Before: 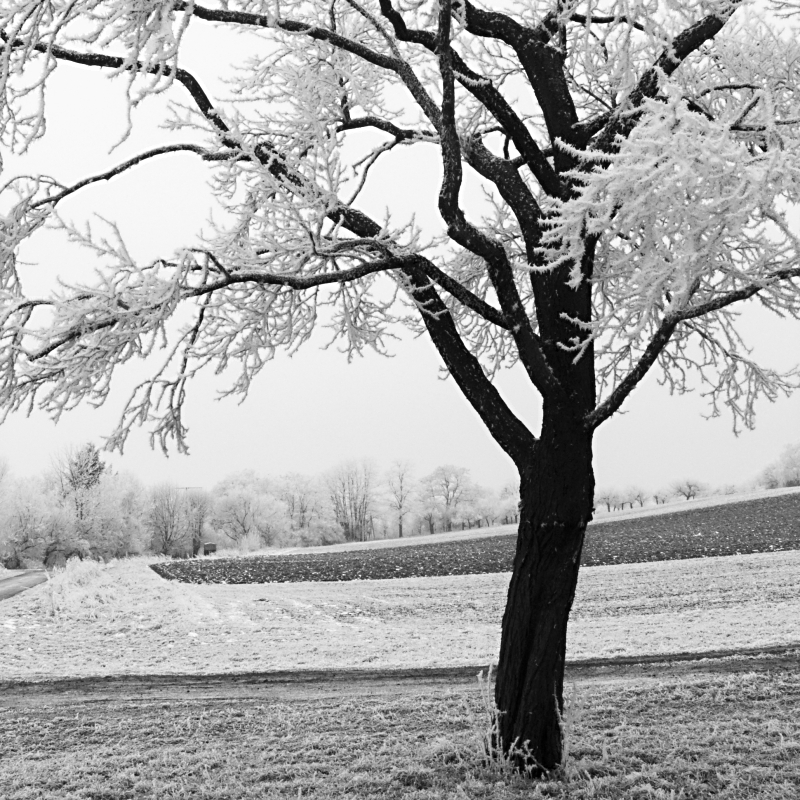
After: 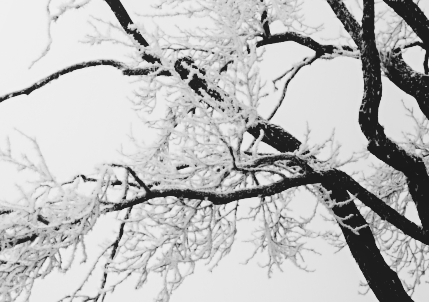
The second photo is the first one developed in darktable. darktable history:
filmic rgb: black relative exposure -5 EV, hardness 2.88, contrast 1.2, highlights saturation mix -30%
tone equalizer: -8 EV -0.75 EV, -7 EV -0.7 EV, -6 EV -0.6 EV, -5 EV -0.4 EV, -3 EV 0.4 EV, -2 EV 0.6 EV, -1 EV 0.7 EV, +0 EV 0.75 EV, edges refinement/feathering 500, mask exposure compensation -1.57 EV, preserve details no
local contrast: highlights 68%, shadows 68%, detail 82%, midtone range 0.325
crop: left 10.121%, top 10.631%, right 36.218%, bottom 51.526%
levels: levels [0, 0.51, 1]
